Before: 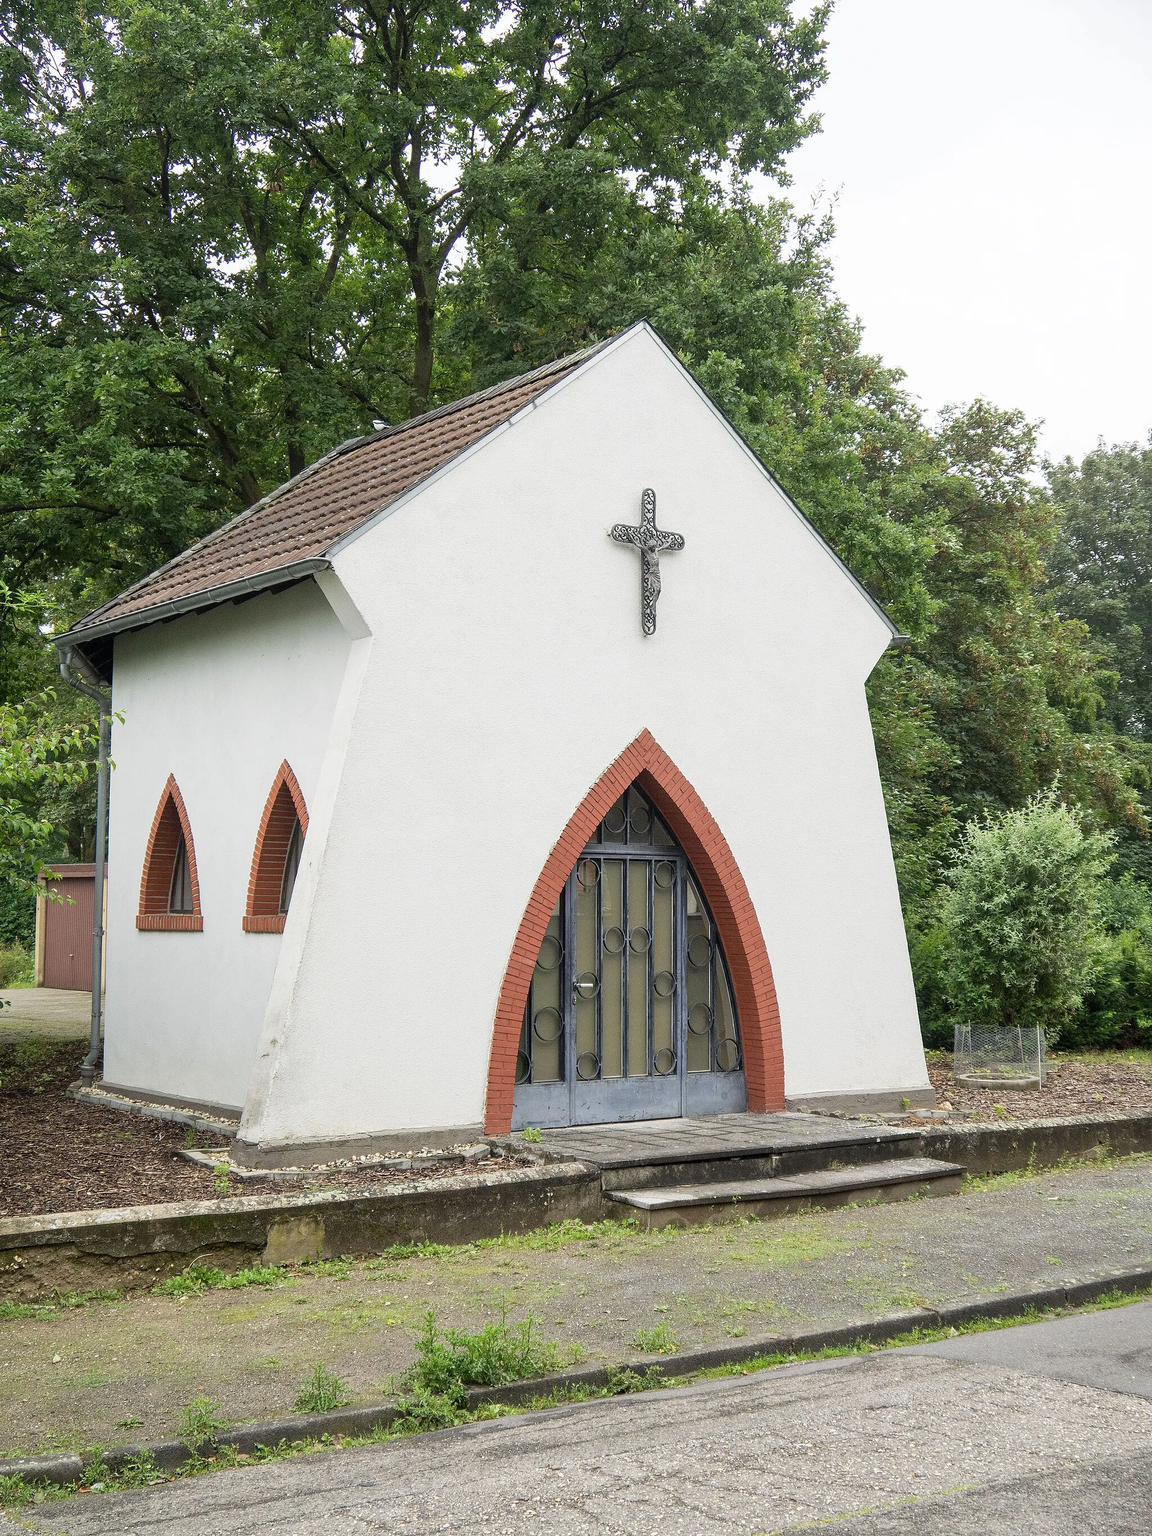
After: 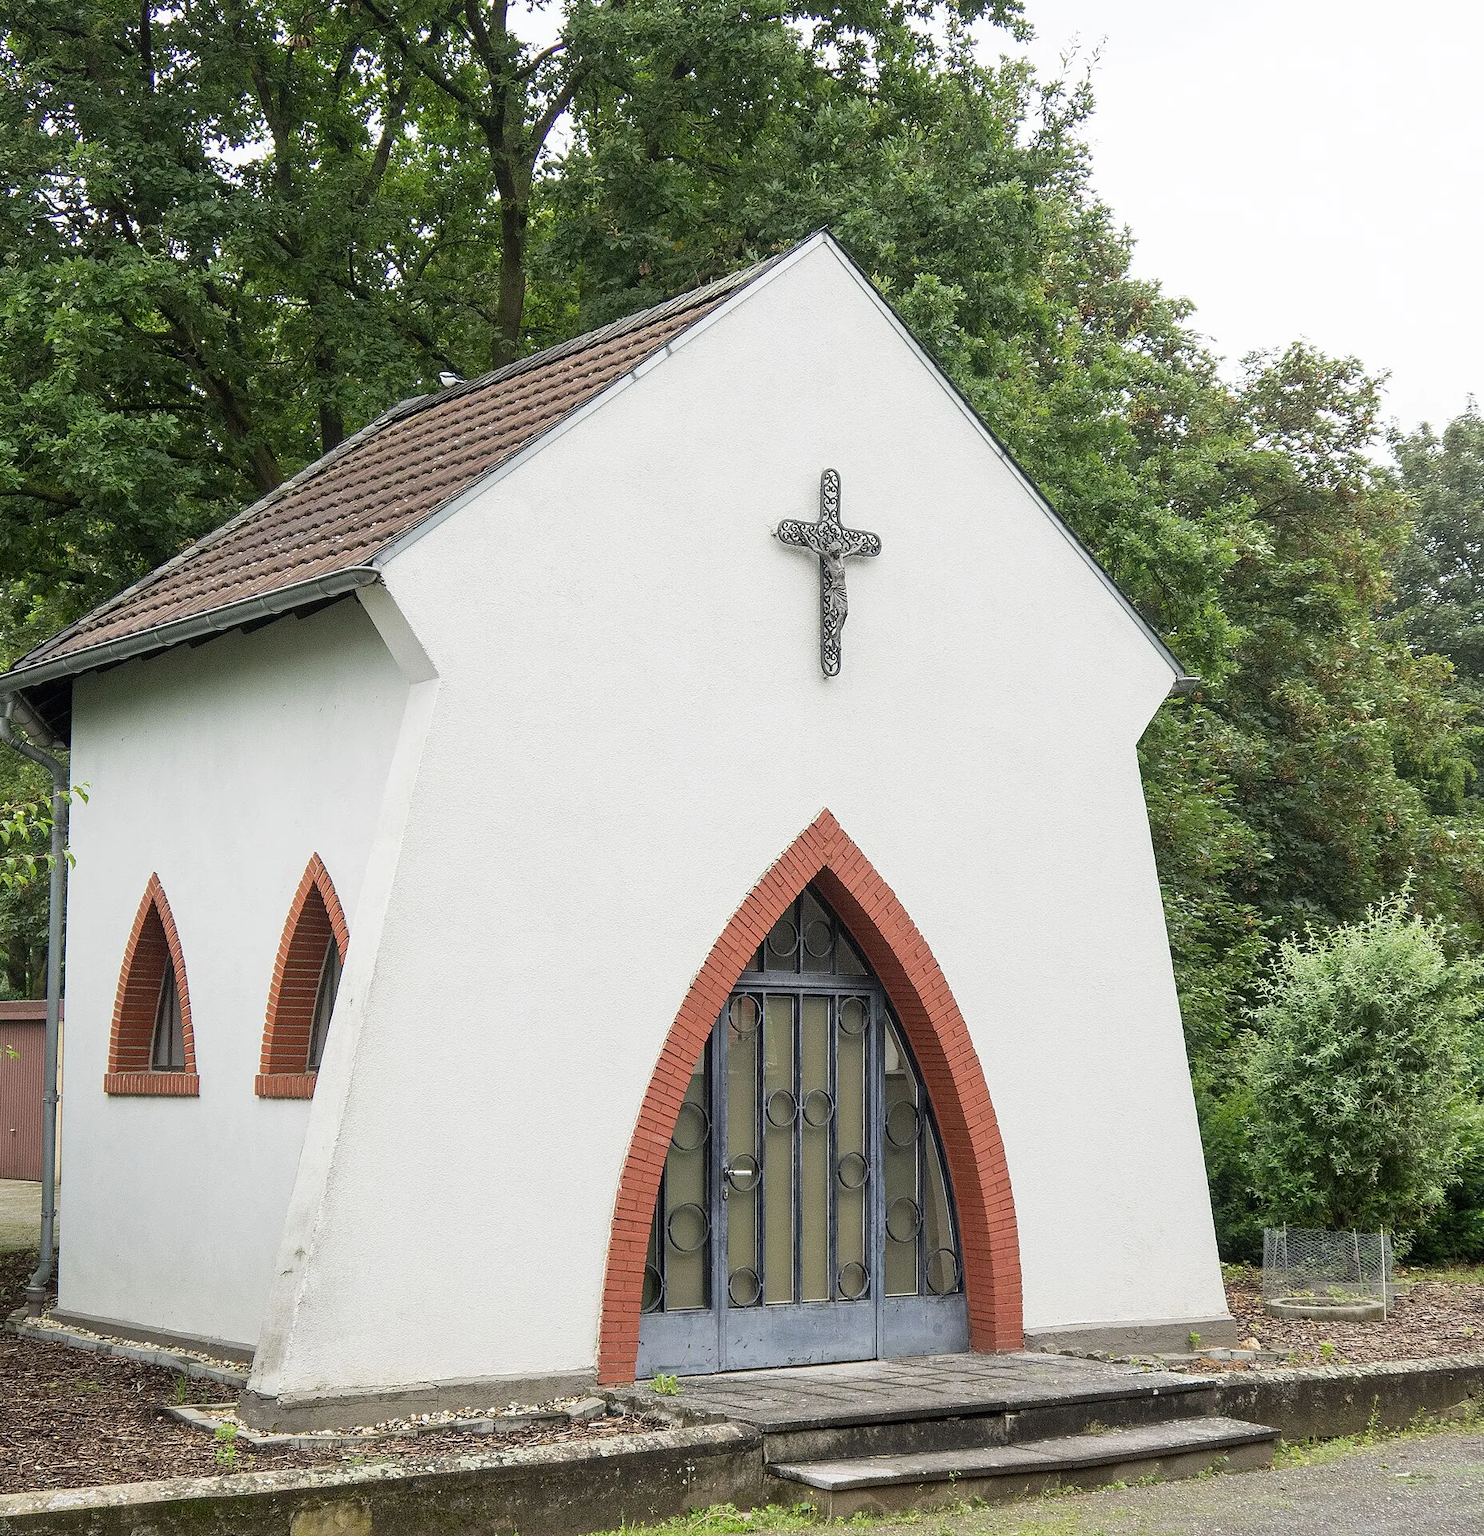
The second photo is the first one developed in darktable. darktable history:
crop: left 5.443%, top 10.288%, right 3.558%, bottom 19.087%
